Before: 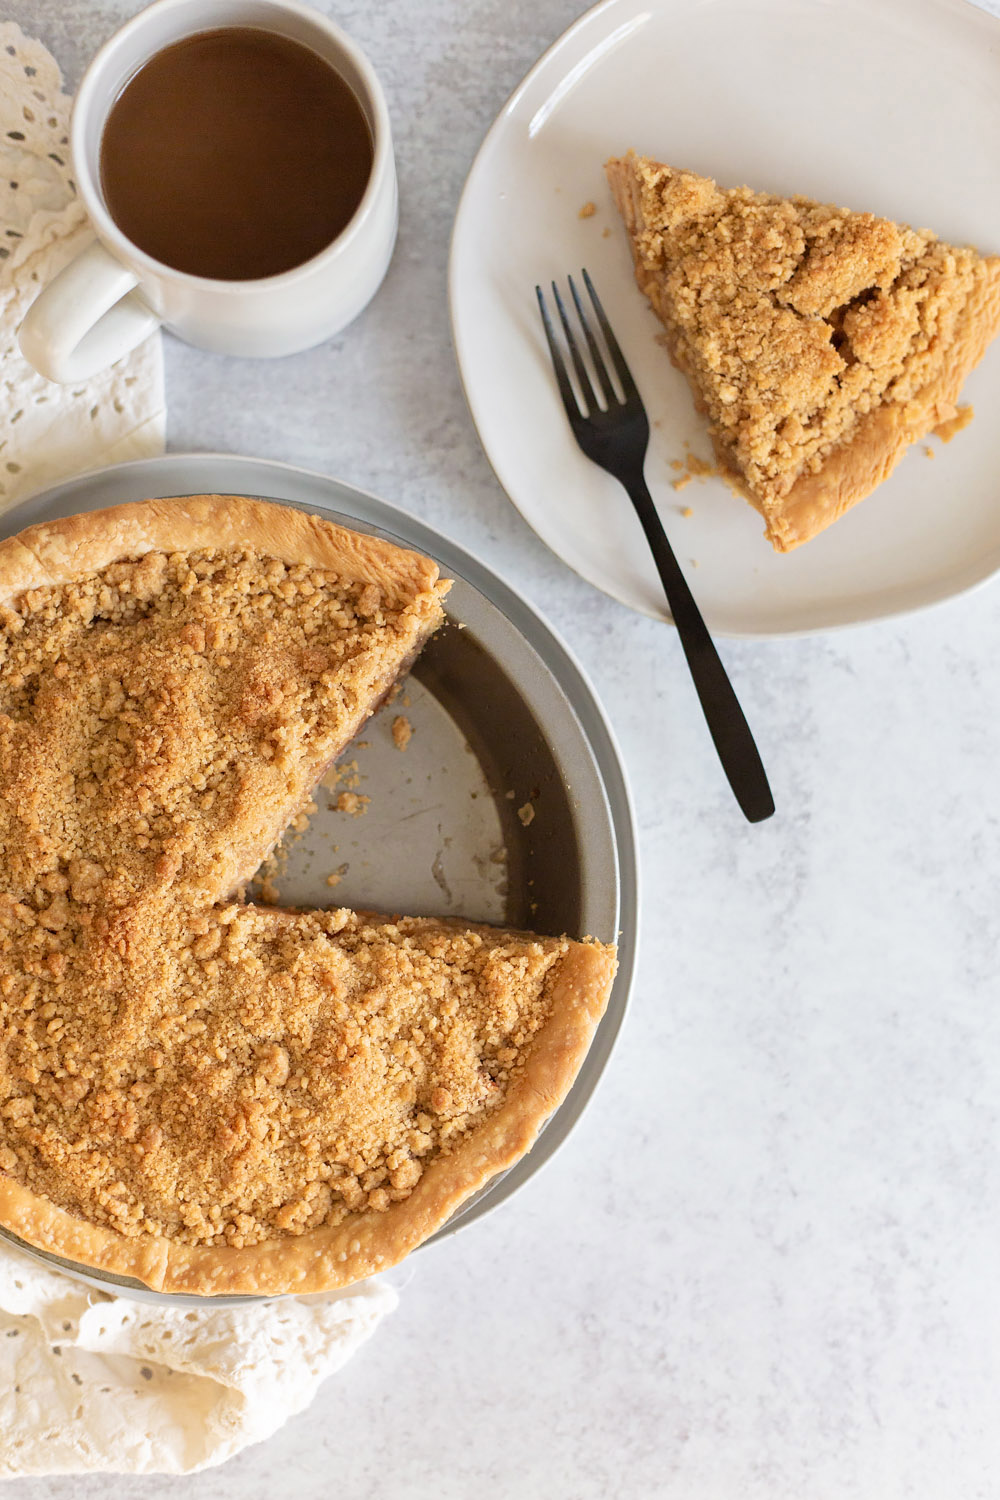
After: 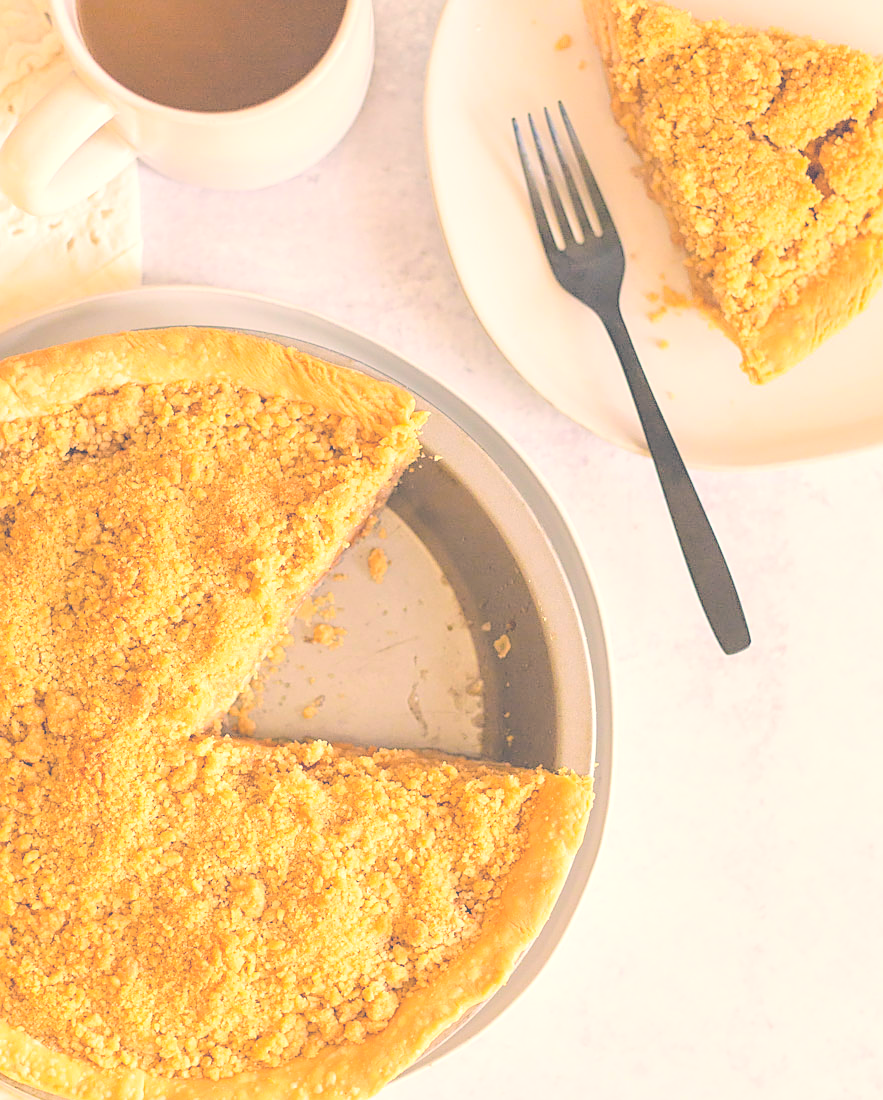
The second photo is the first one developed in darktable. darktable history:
local contrast: on, module defaults
sharpen: on, module defaults
crop and rotate: left 2.426%, top 11.229%, right 9.246%, bottom 15.431%
color correction: highlights a* 10.3, highlights b* 13.88, shadows a* -9.94, shadows b* -15.05
contrast brightness saturation: brightness 0.996
color balance rgb: global offset › luminance 0.471%, global offset › hue 56.87°, linear chroma grading › shadows 18.894%, linear chroma grading › highlights 2.483%, linear chroma grading › mid-tones 10.237%, perceptual saturation grading › global saturation 0.941%, perceptual brilliance grading › global brilliance 12.279%
exposure: exposure -0.209 EV, compensate highlight preservation false
